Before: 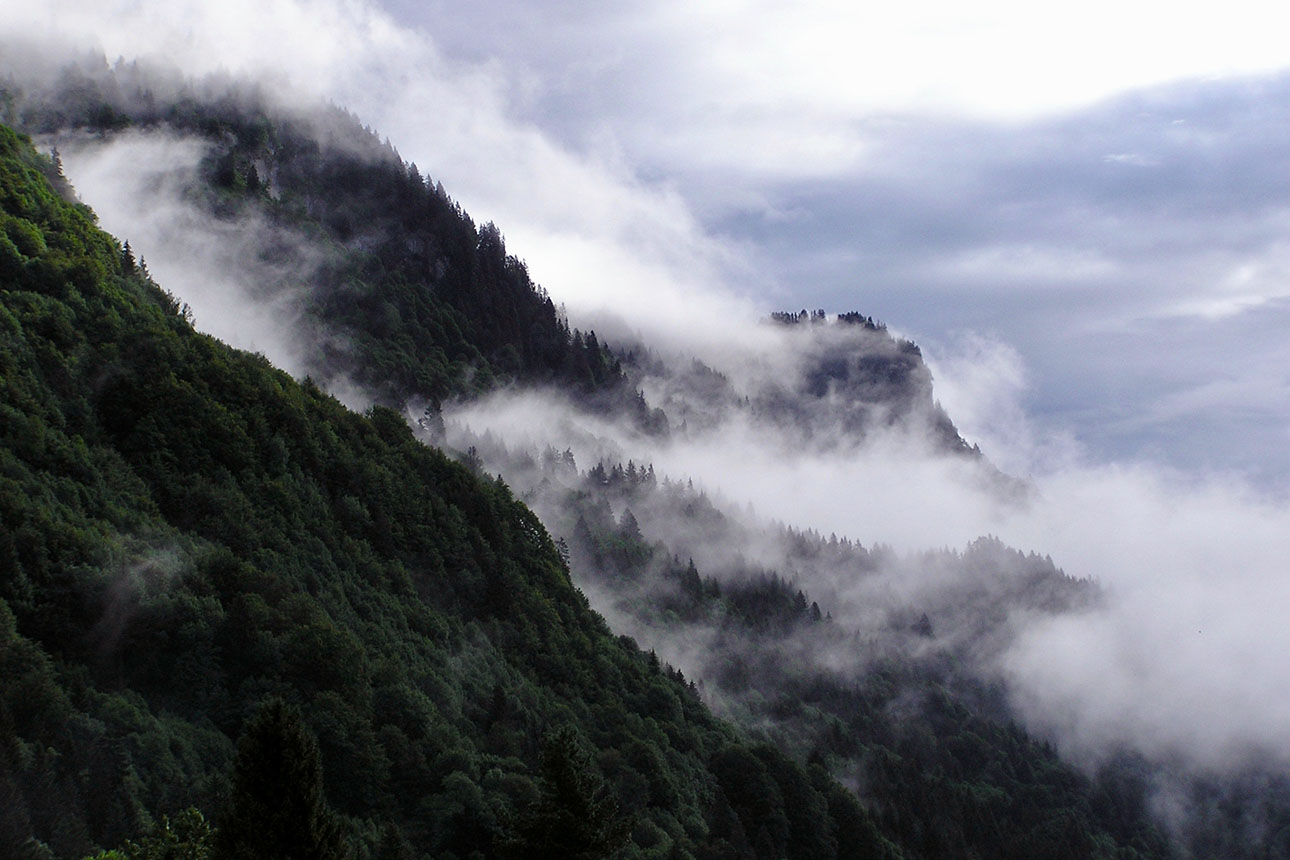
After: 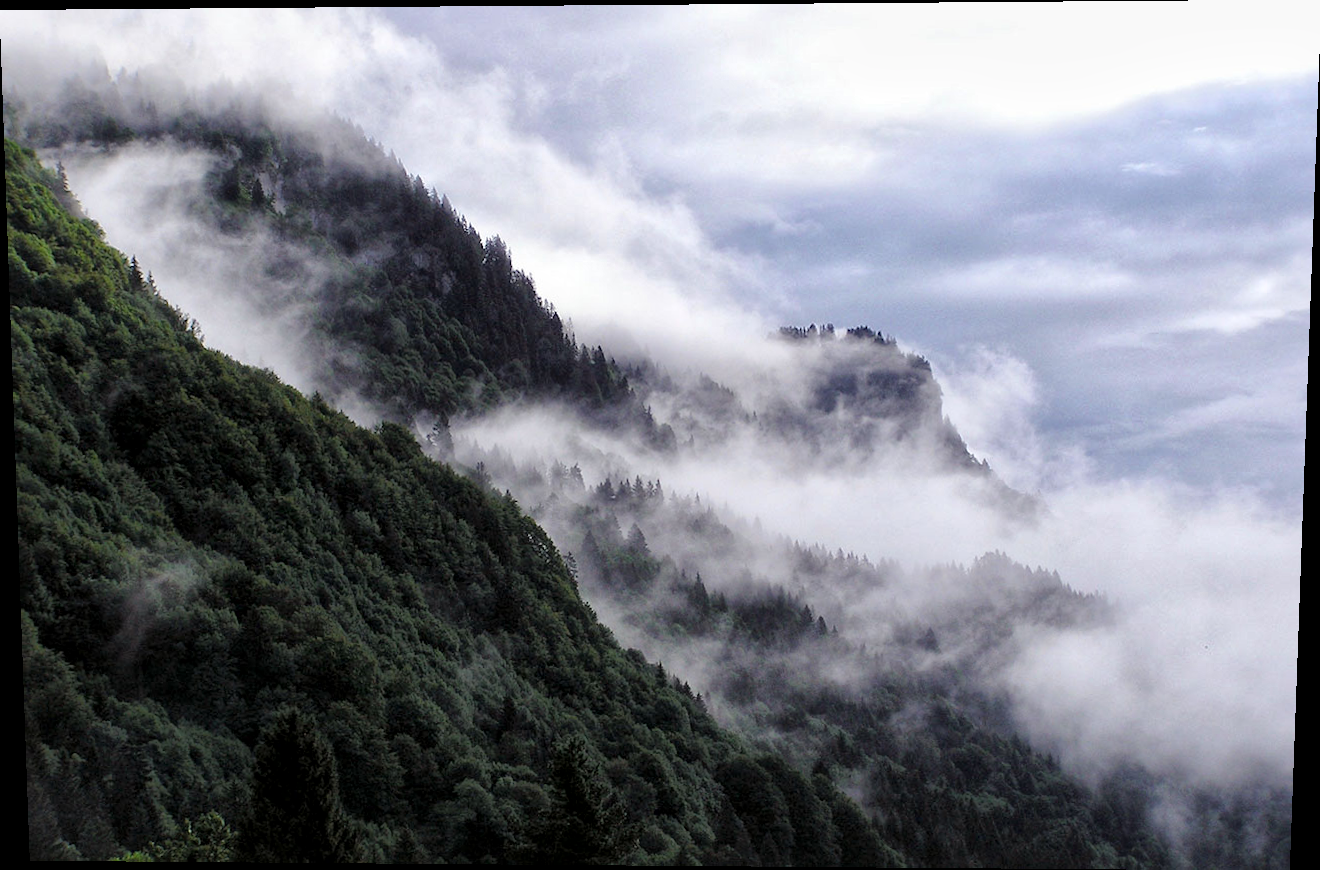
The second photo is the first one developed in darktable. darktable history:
rotate and perspective: lens shift (vertical) 0.048, lens shift (horizontal) -0.024, automatic cropping off
global tonemap: drago (1, 100), detail 1
